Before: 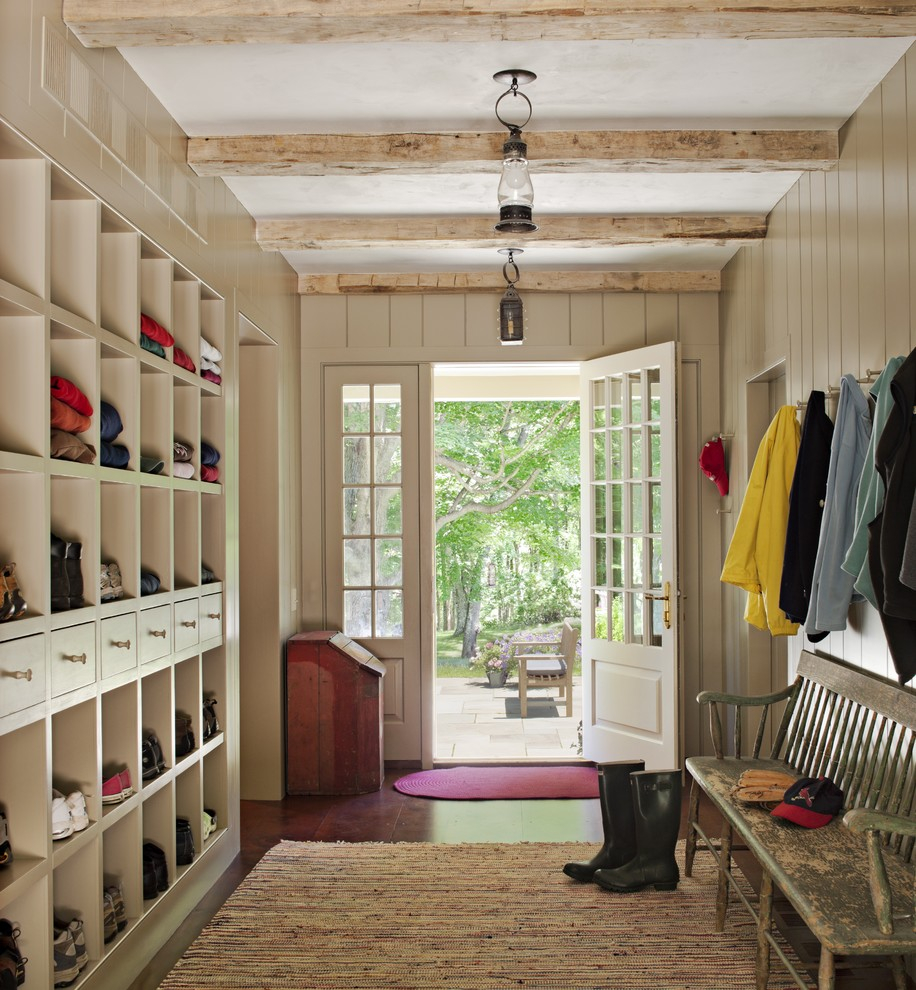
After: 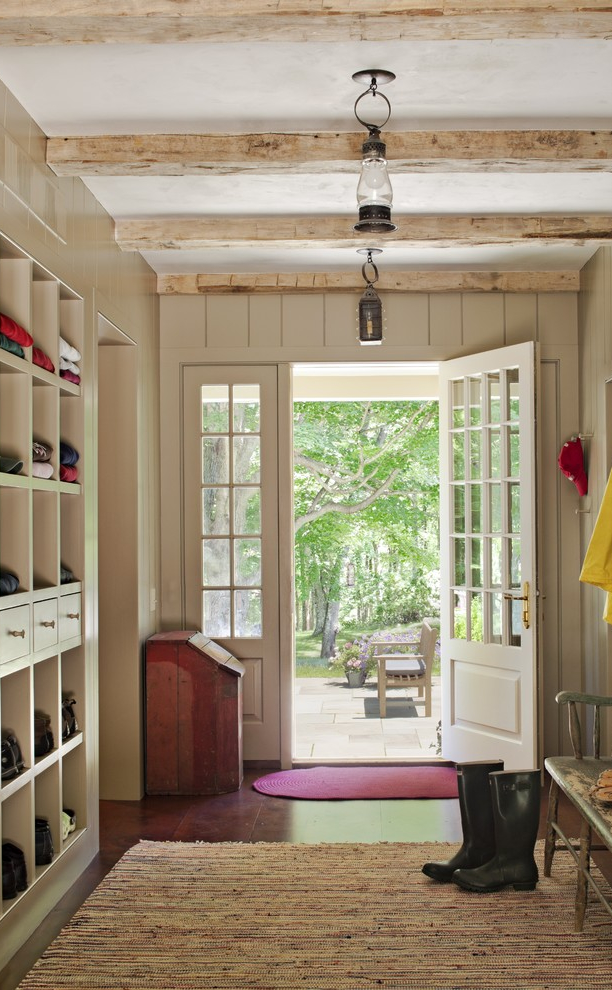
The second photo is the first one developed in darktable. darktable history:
crop: left 15.412%, right 17.774%
